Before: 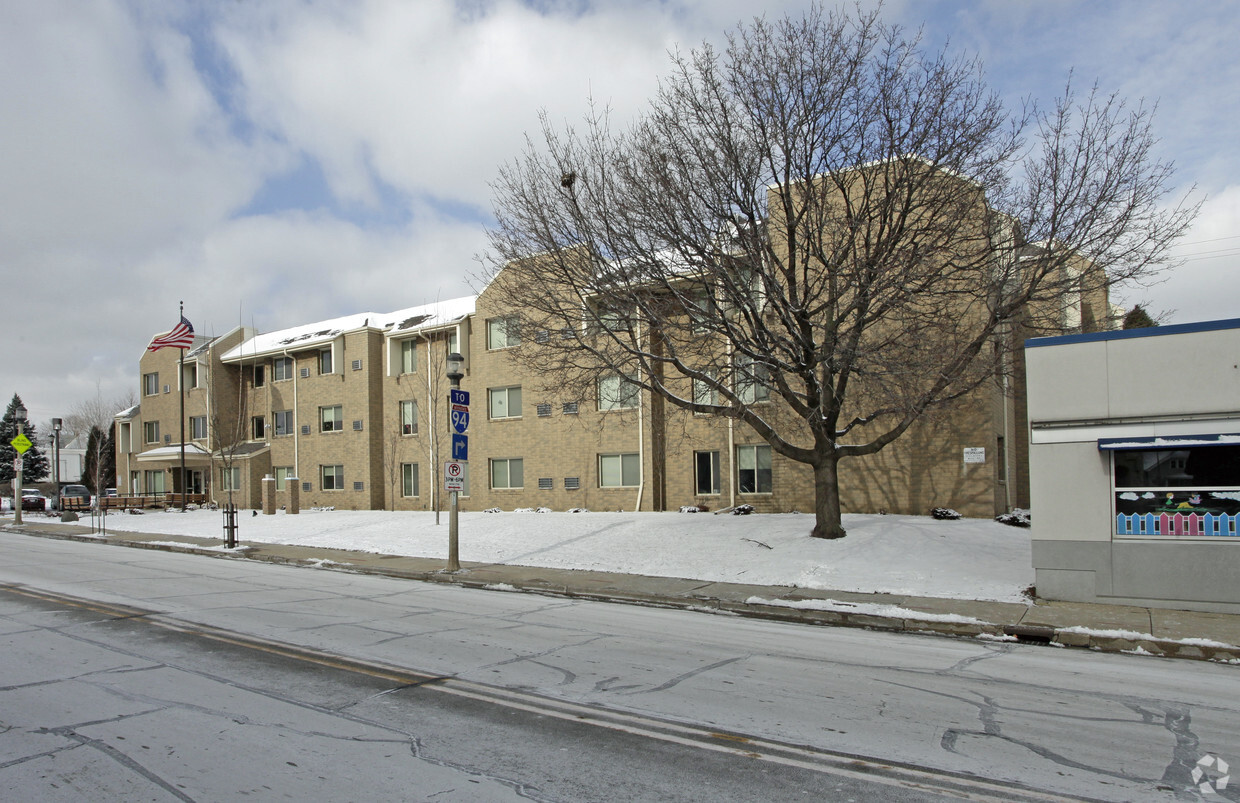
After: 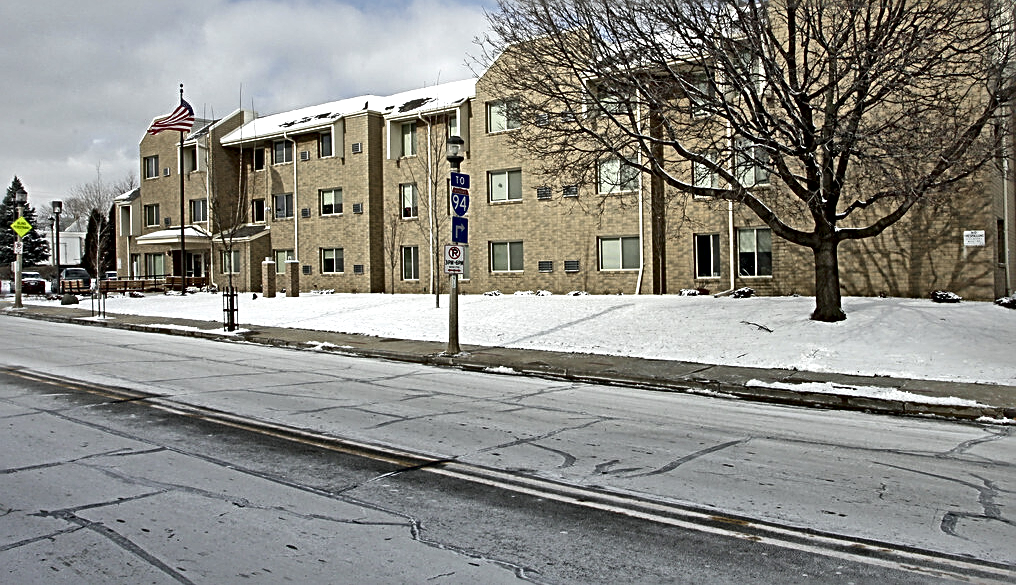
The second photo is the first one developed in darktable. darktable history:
sharpen: radius 2.792, amount 0.73
crop: top 27.032%, right 18.016%
local contrast: mode bilateral grid, contrast 44, coarseness 69, detail 215%, midtone range 0.2
